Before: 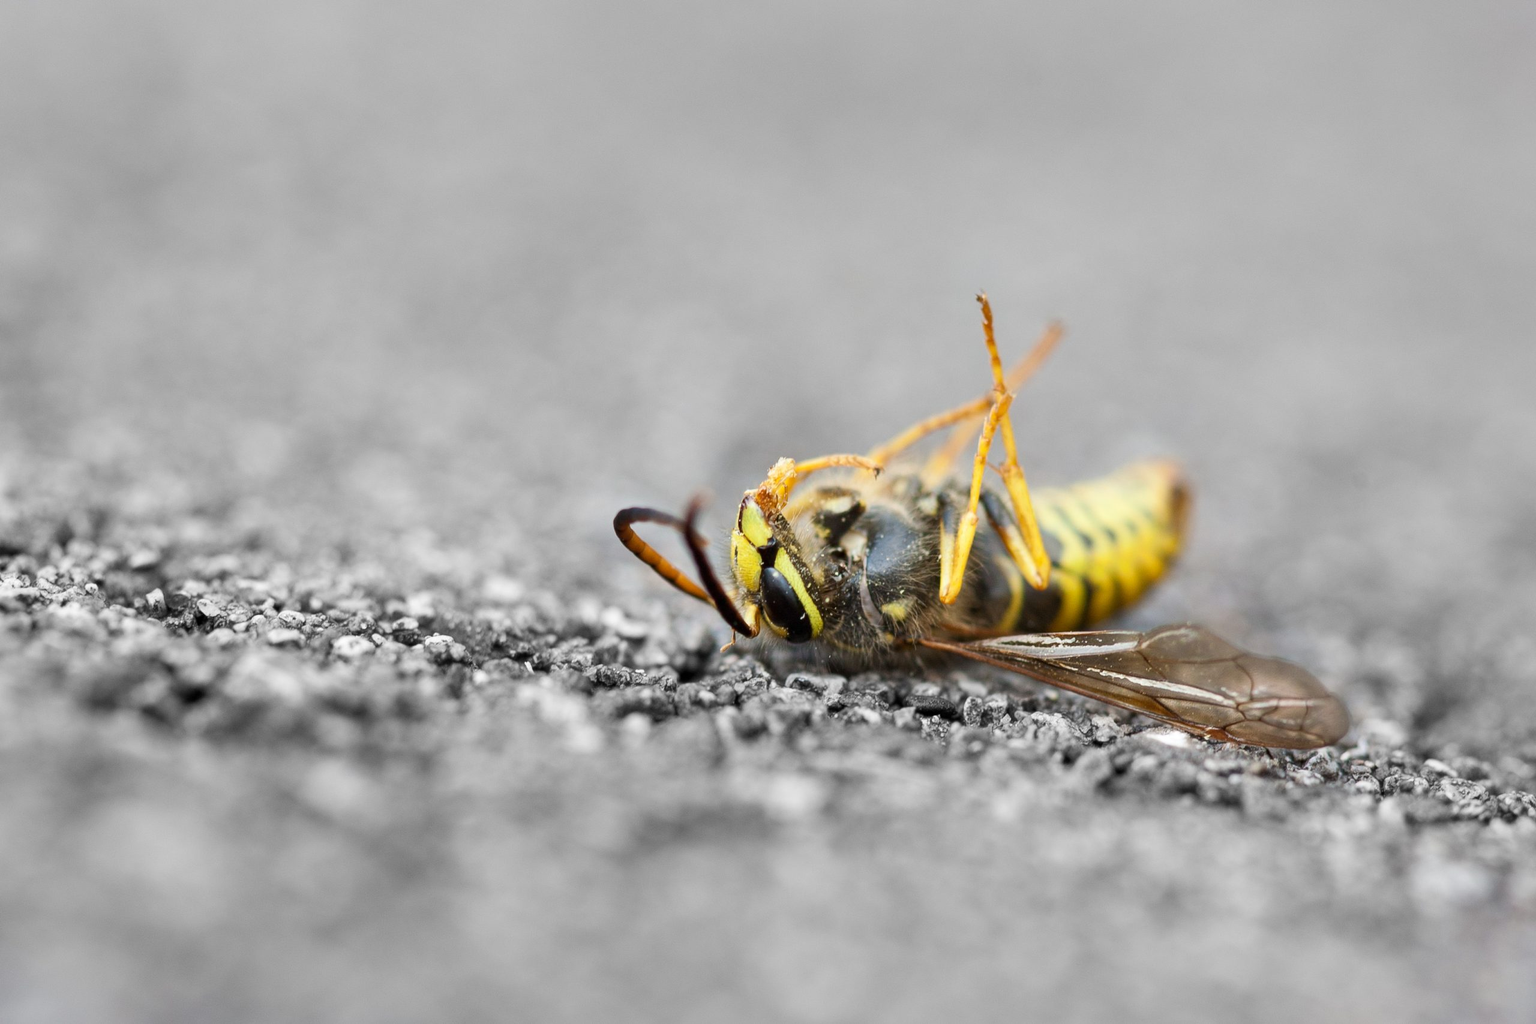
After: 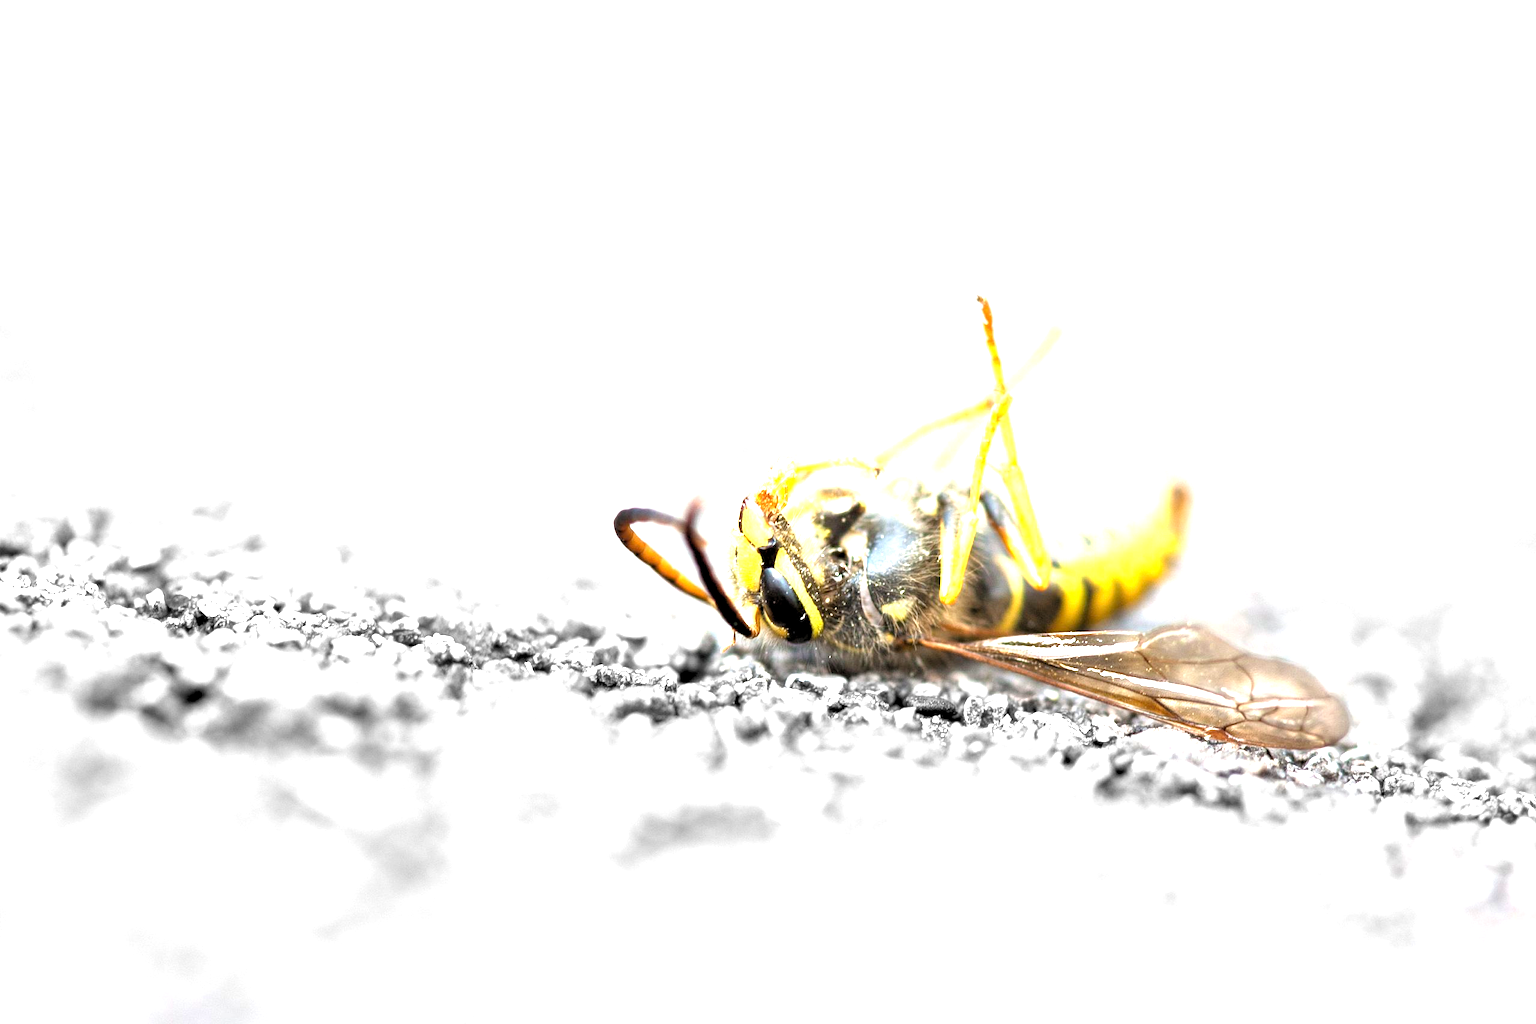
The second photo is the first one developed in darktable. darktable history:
exposure: exposure 1.5 EV, compensate highlight preservation false
rgb levels: levels [[0.01, 0.419, 0.839], [0, 0.5, 1], [0, 0.5, 1]]
